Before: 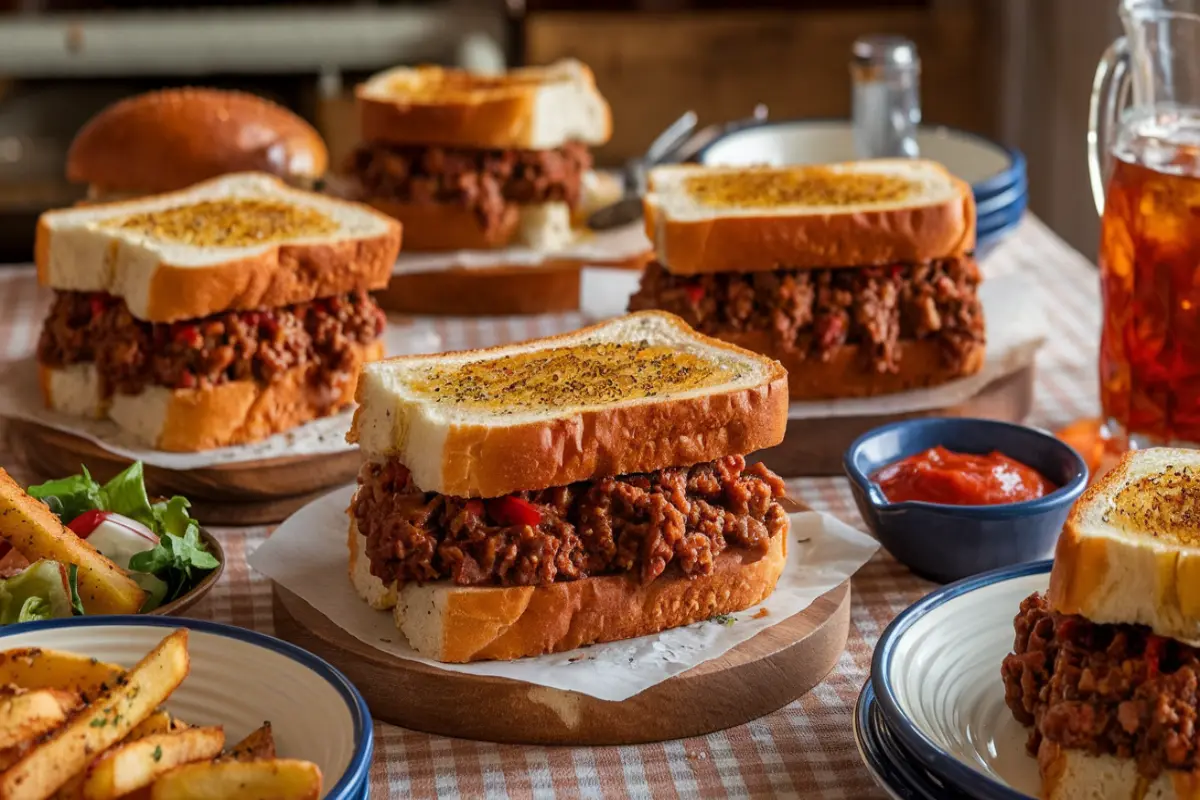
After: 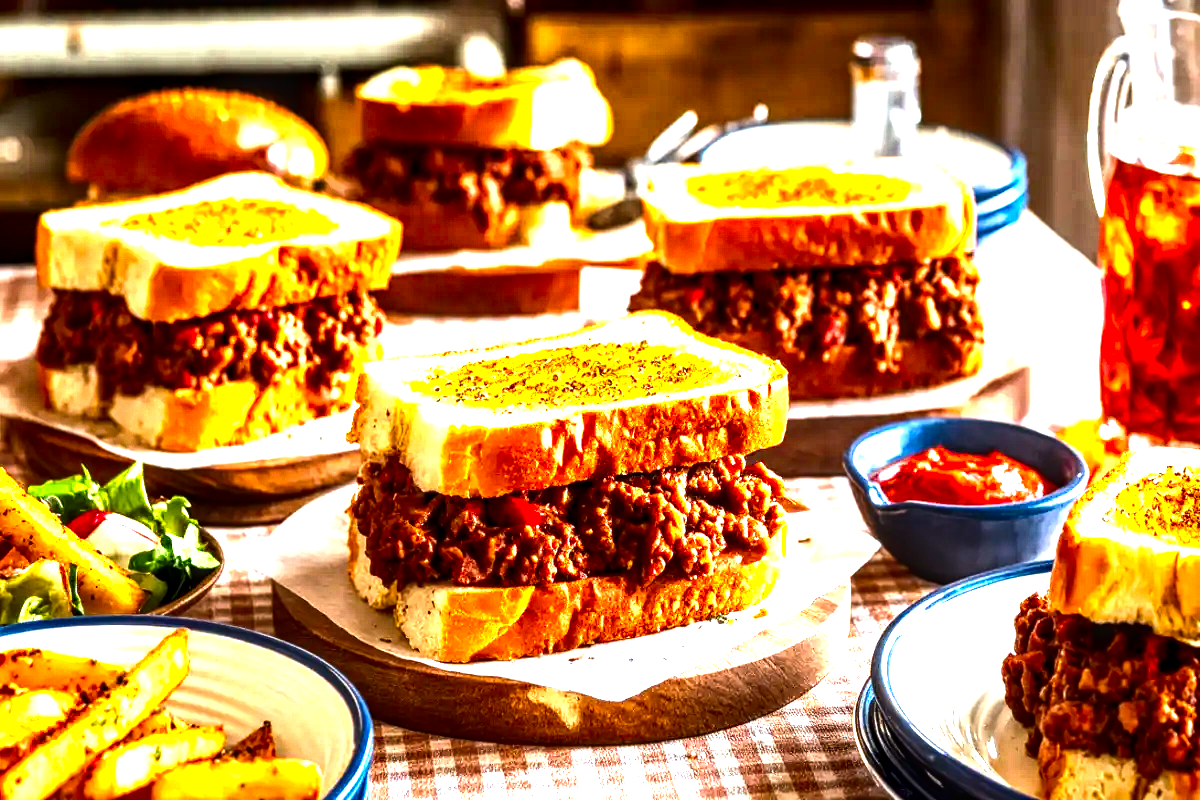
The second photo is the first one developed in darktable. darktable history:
exposure: black level correction 0, exposure 1.451 EV, compensate highlight preservation false
local contrast: highlights 60%, shadows 63%, detail 160%
tone equalizer: -8 EV -0.391 EV, -7 EV -0.419 EV, -6 EV -0.357 EV, -5 EV -0.245 EV, -3 EV 0.25 EV, -2 EV 0.336 EV, -1 EV 0.403 EV, +0 EV 0.416 EV
contrast brightness saturation: contrast 0.099, brightness -0.259, saturation 0.139
color balance rgb: perceptual saturation grading › global saturation 24.912%, perceptual brilliance grading › global brilliance 14.262%, perceptual brilliance grading › shadows -35.597%
